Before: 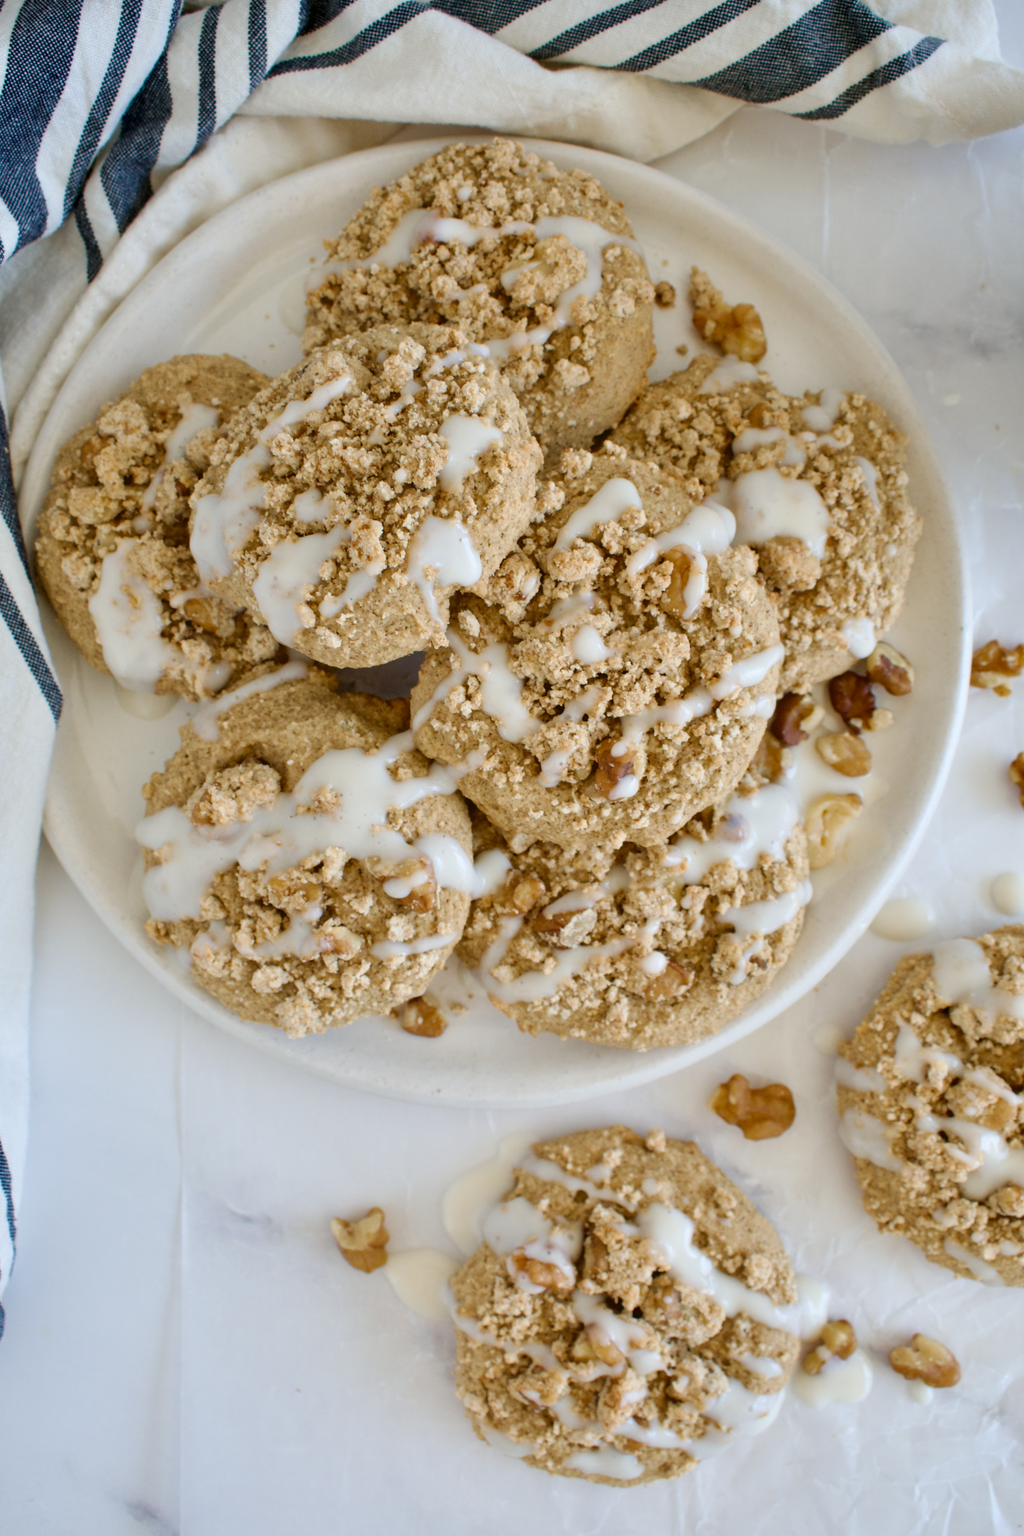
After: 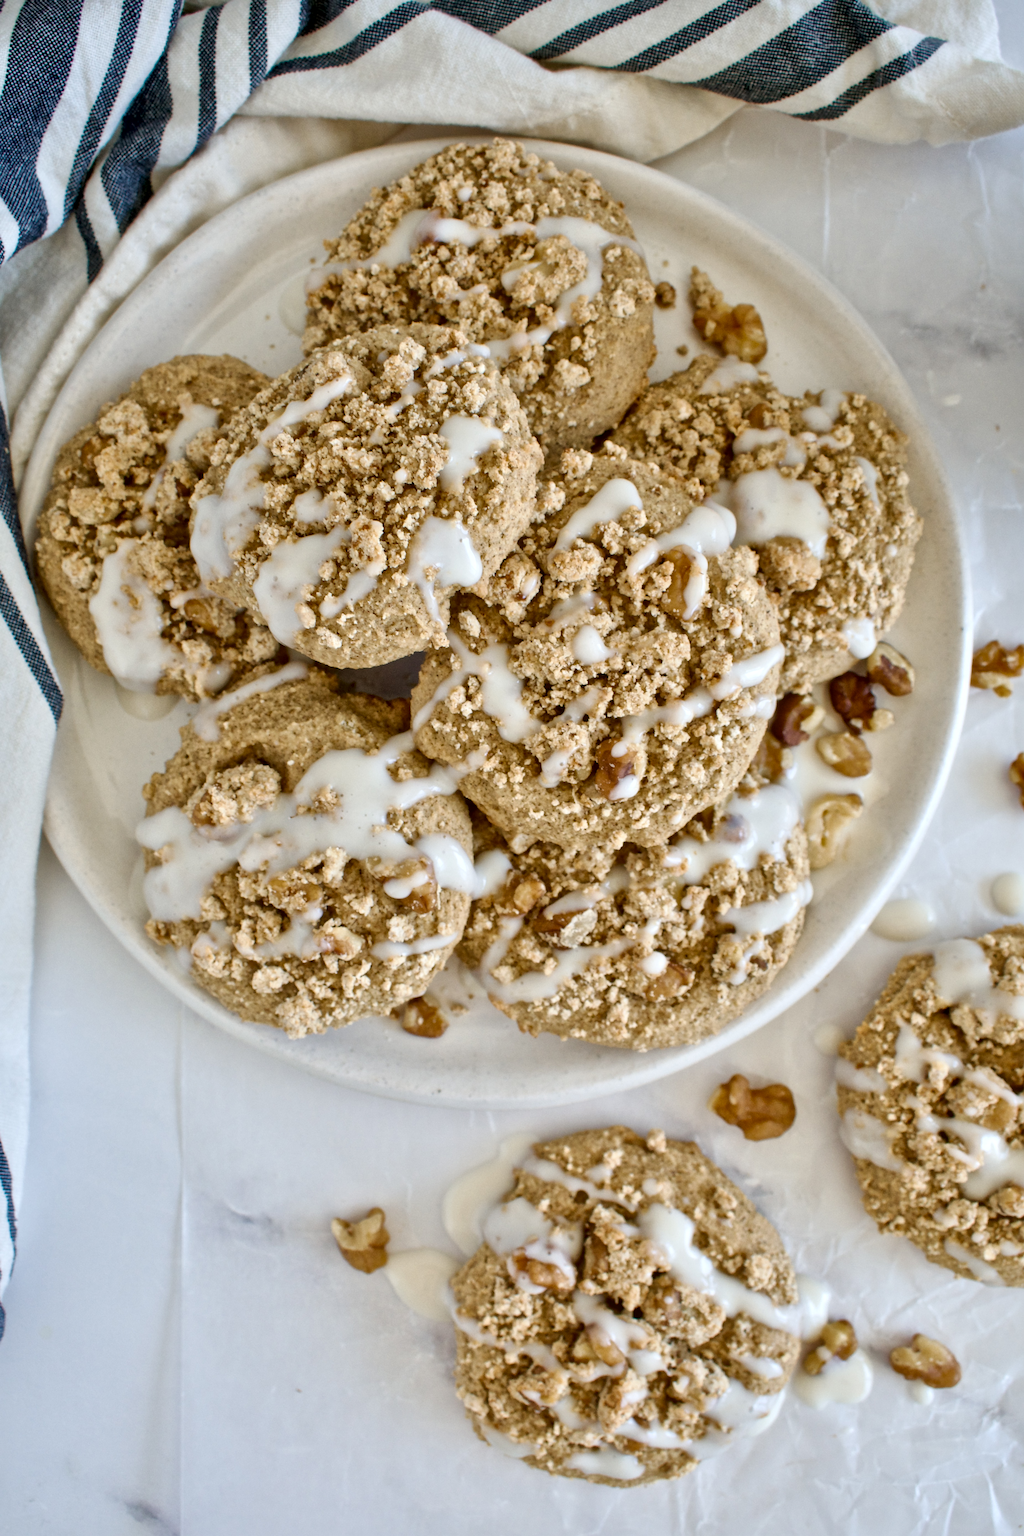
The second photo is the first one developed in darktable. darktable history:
sharpen: radius 0.972, amount 0.609
local contrast: mode bilateral grid, contrast 20, coarseness 51, detail 172%, midtone range 0.2
